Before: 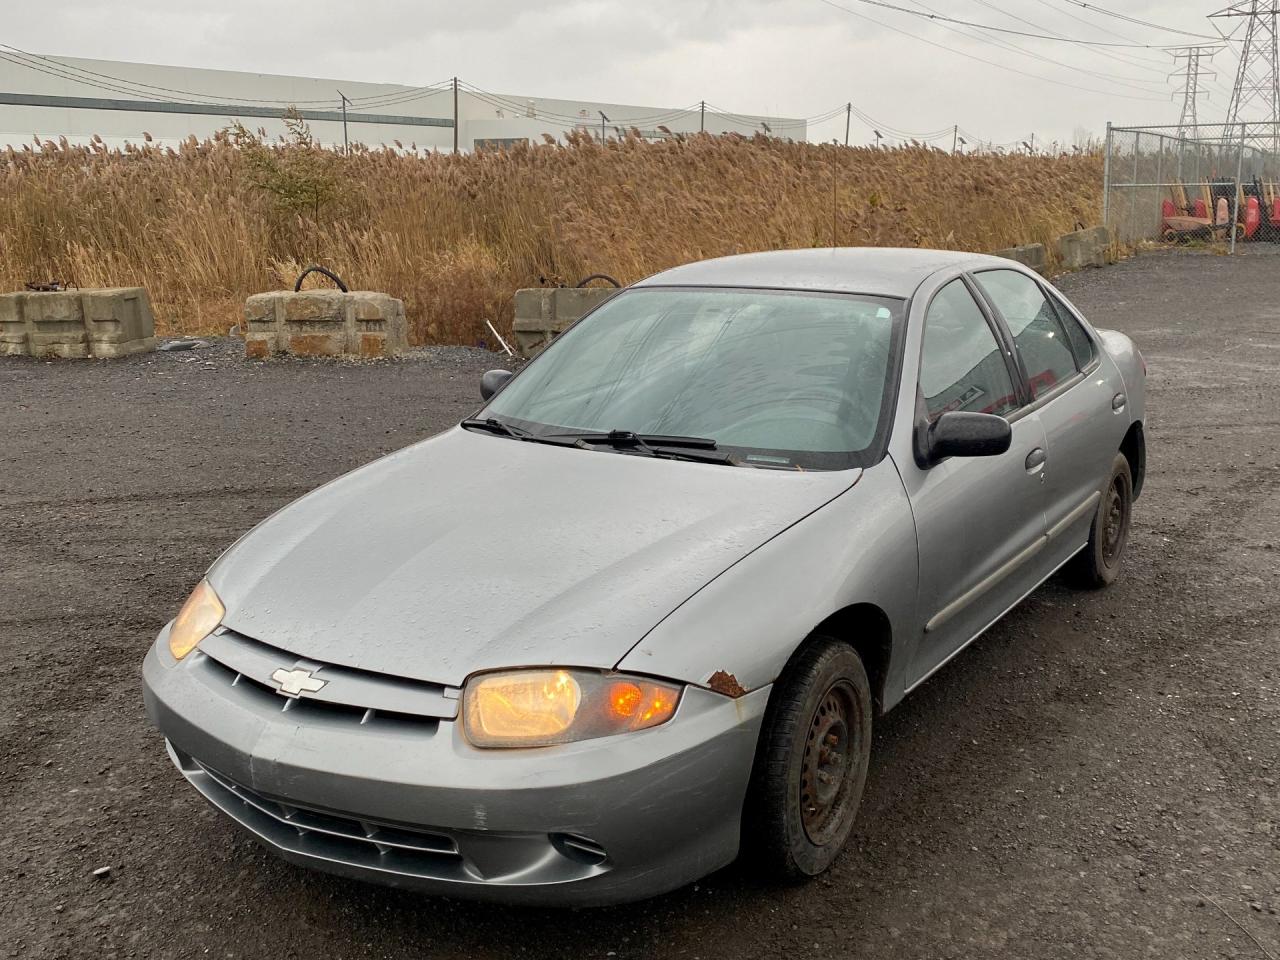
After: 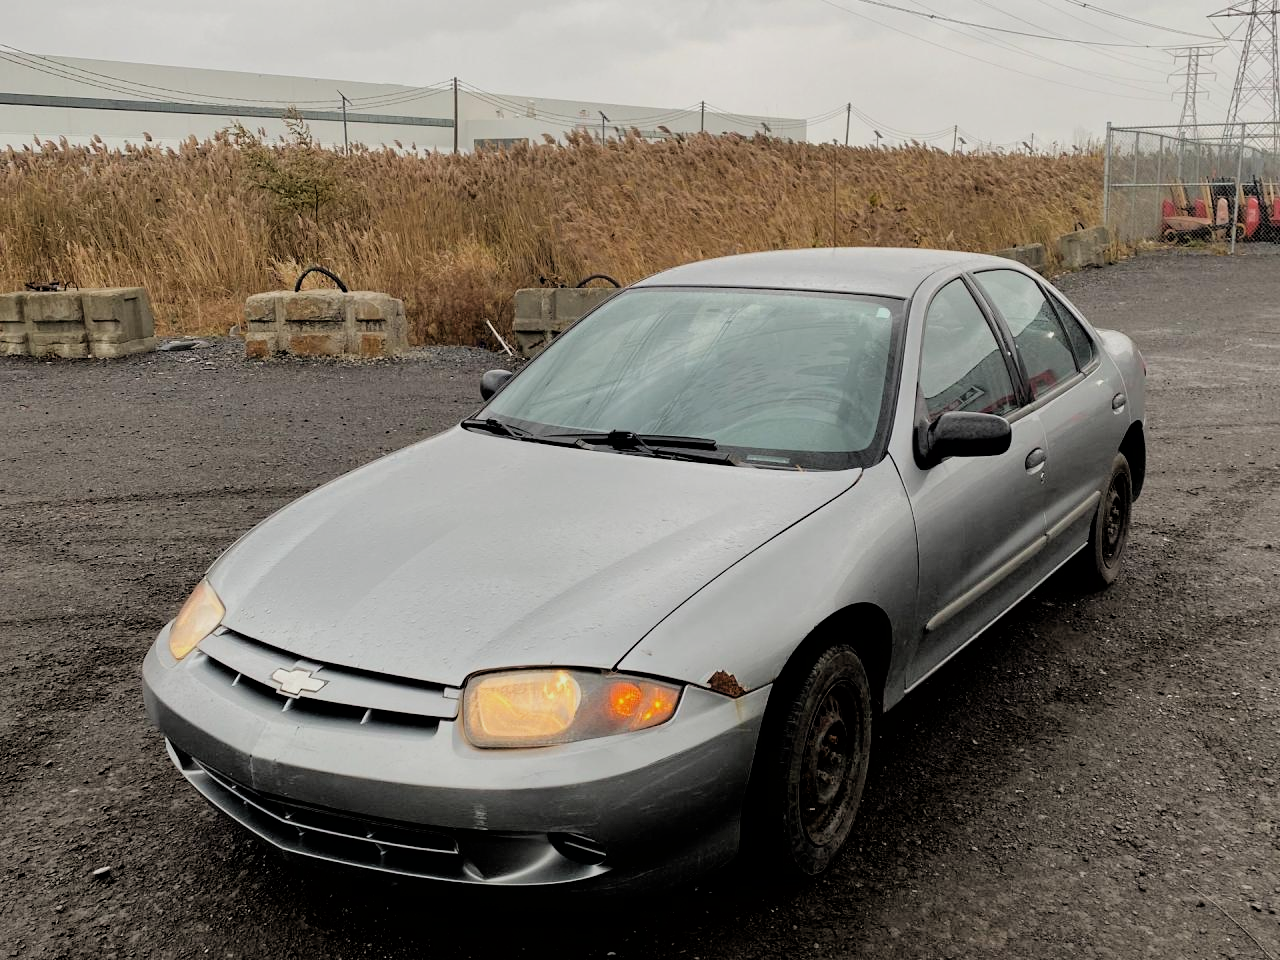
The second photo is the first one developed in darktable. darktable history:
filmic rgb: black relative exposure -3.86 EV, white relative exposure 3.49 EV, threshold 5.94 EV, hardness 2.66, contrast 1.104, enable highlight reconstruction true
